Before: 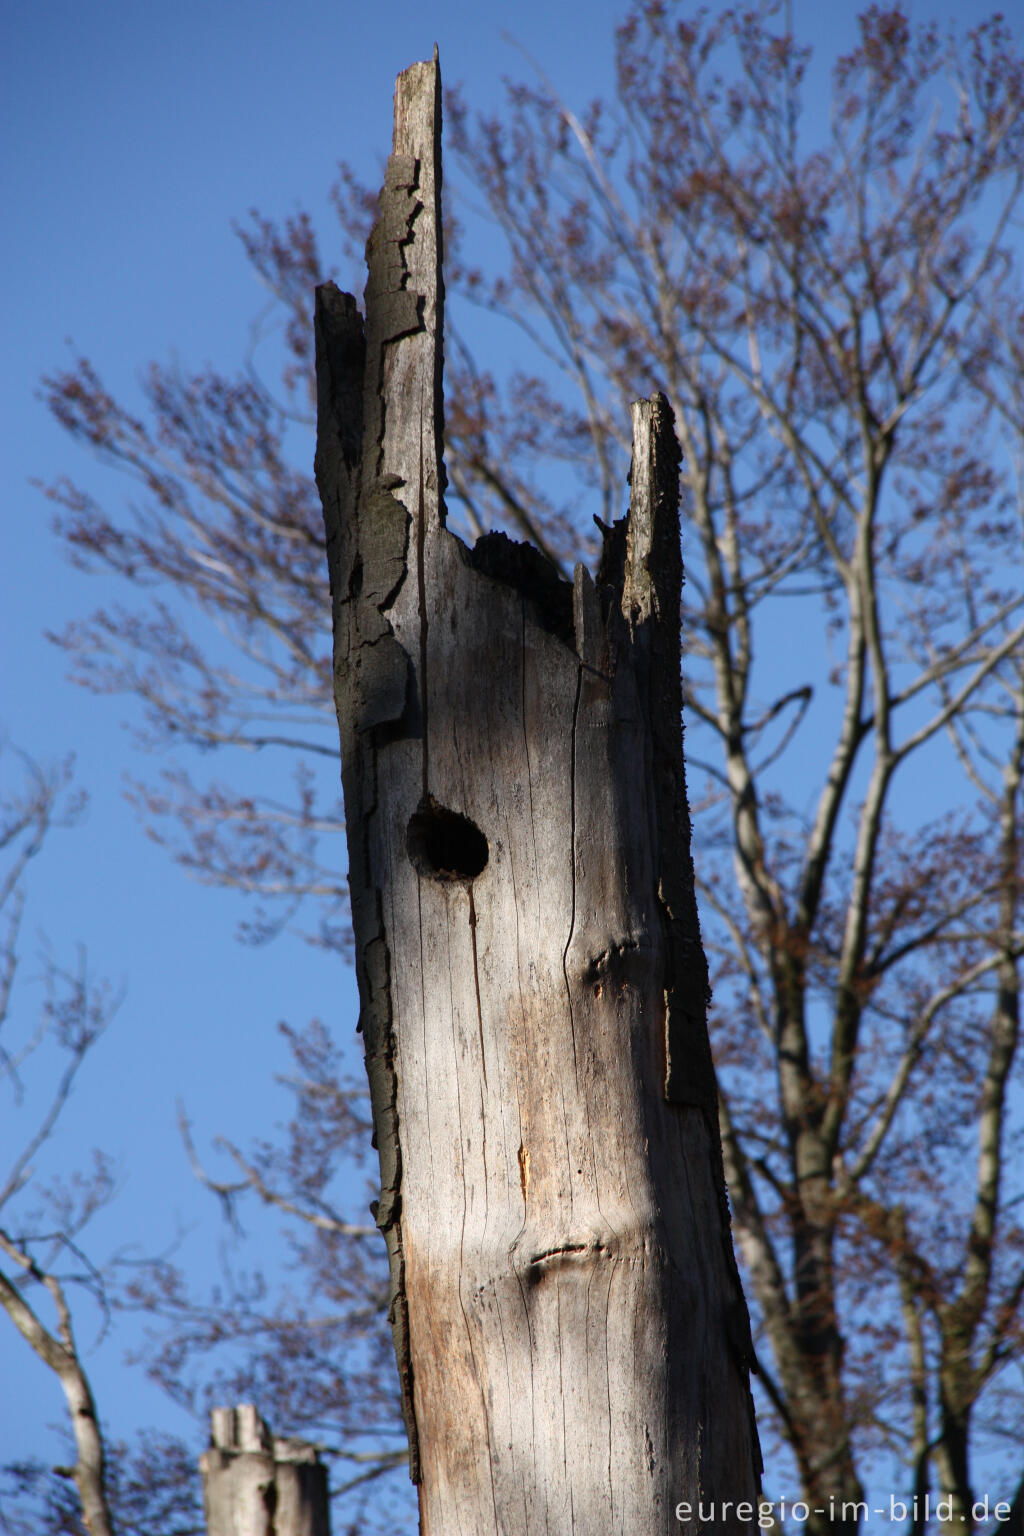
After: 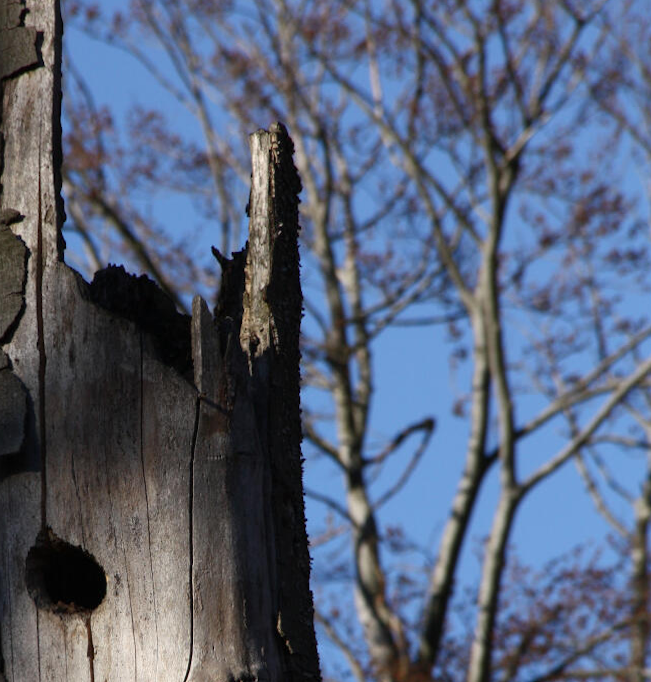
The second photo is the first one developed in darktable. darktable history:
crop: left 36.005%, top 18.293%, right 0.31%, bottom 38.444%
rotate and perspective: lens shift (horizontal) -0.055, automatic cropping off
